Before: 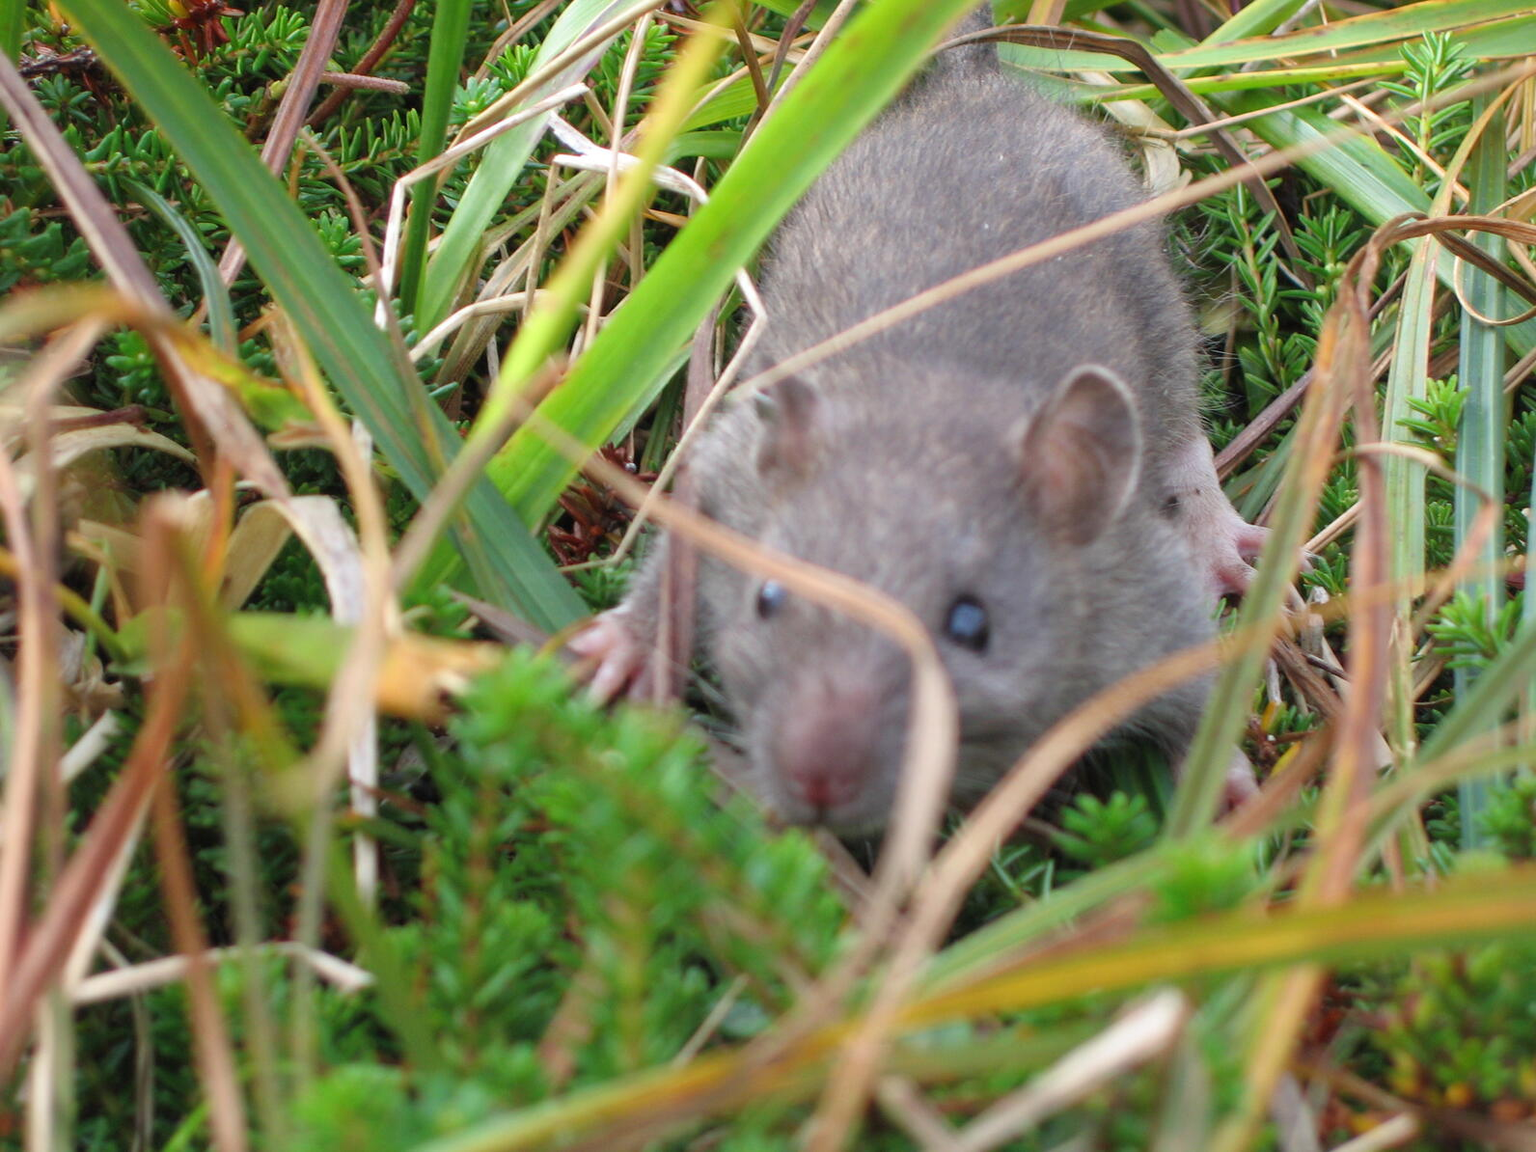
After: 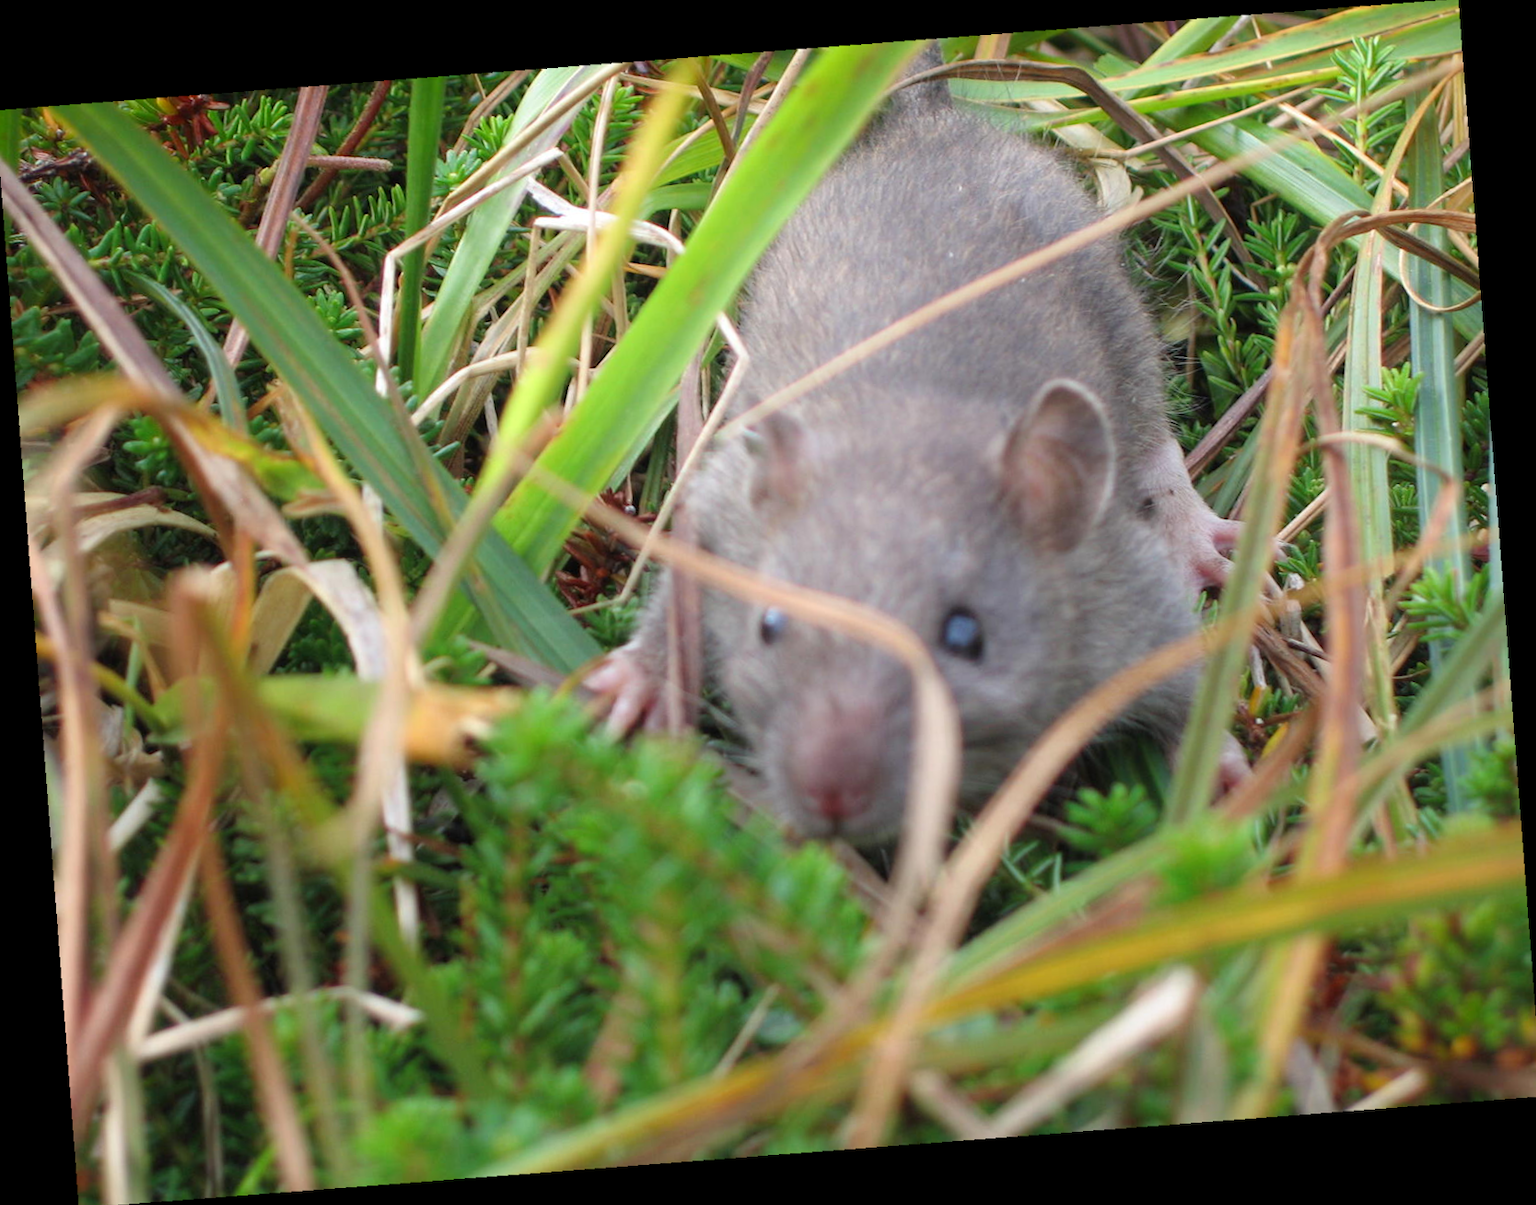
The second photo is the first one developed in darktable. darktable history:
shadows and highlights: shadows -21.3, highlights 100, soften with gaussian
rotate and perspective: rotation -4.86°, automatic cropping off
crop and rotate: angle -0.5°
